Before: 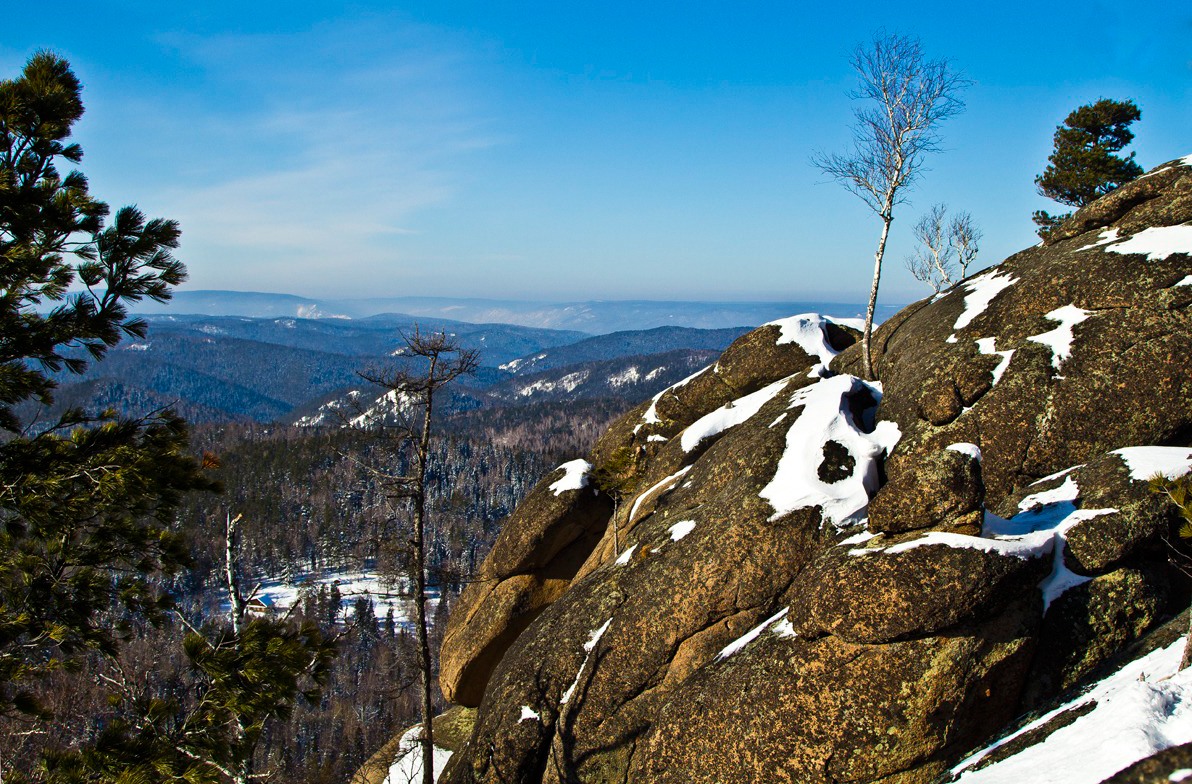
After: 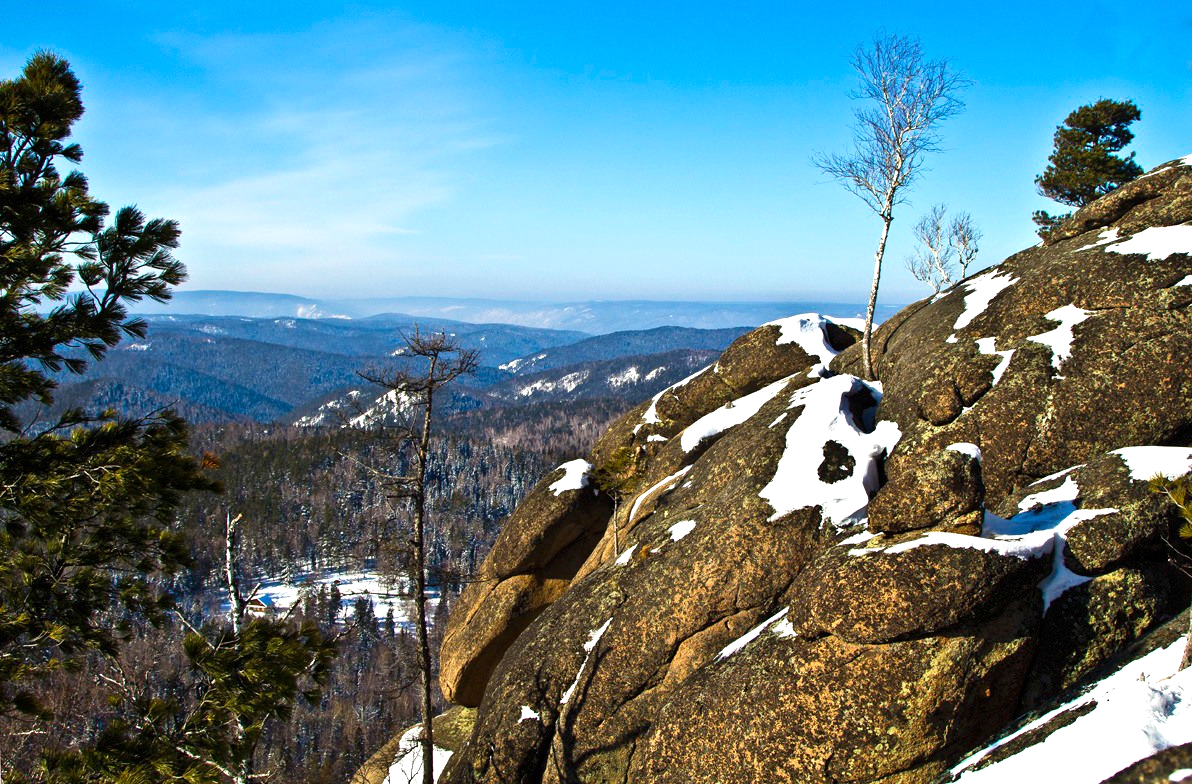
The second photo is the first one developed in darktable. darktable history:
exposure: exposure 0.568 EV, compensate exposure bias true, compensate highlight preservation false
